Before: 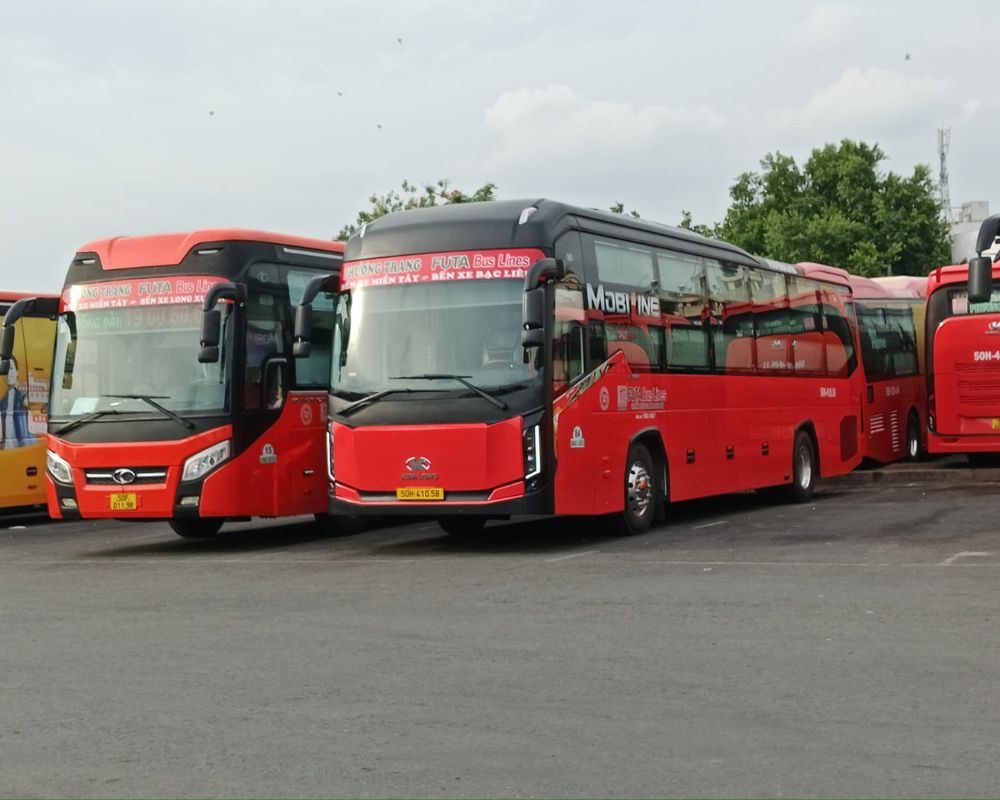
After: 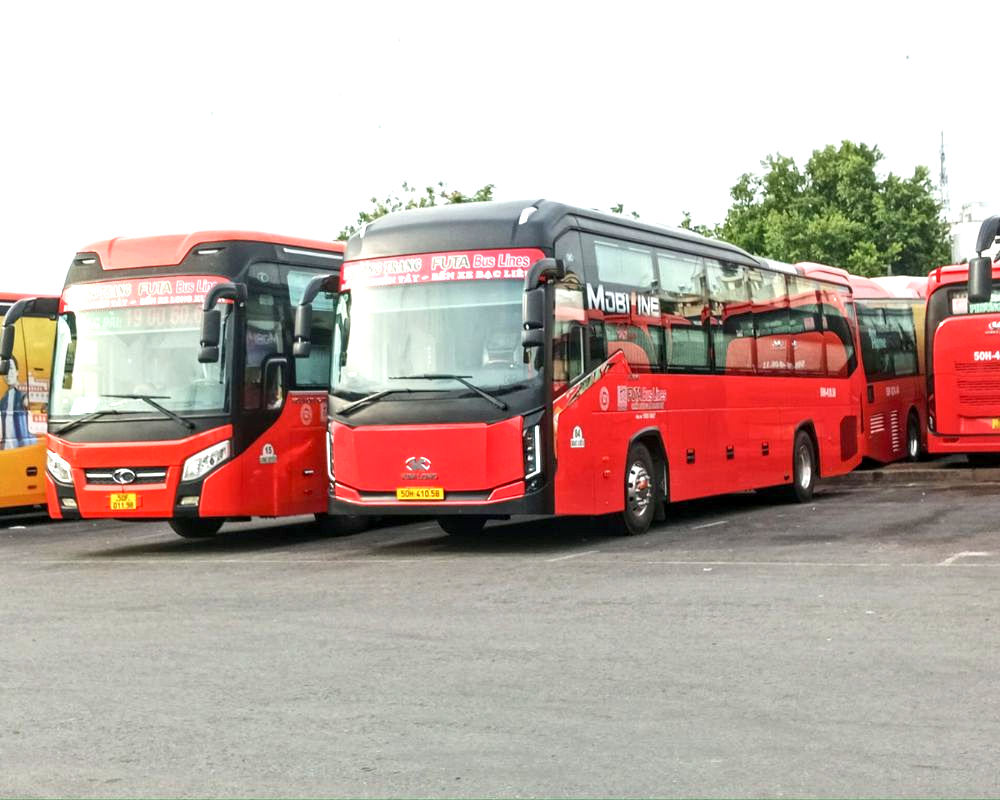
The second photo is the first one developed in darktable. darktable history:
local contrast: on, module defaults
exposure: black level correction 0.001, exposure 1.118 EV, compensate highlight preservation false
